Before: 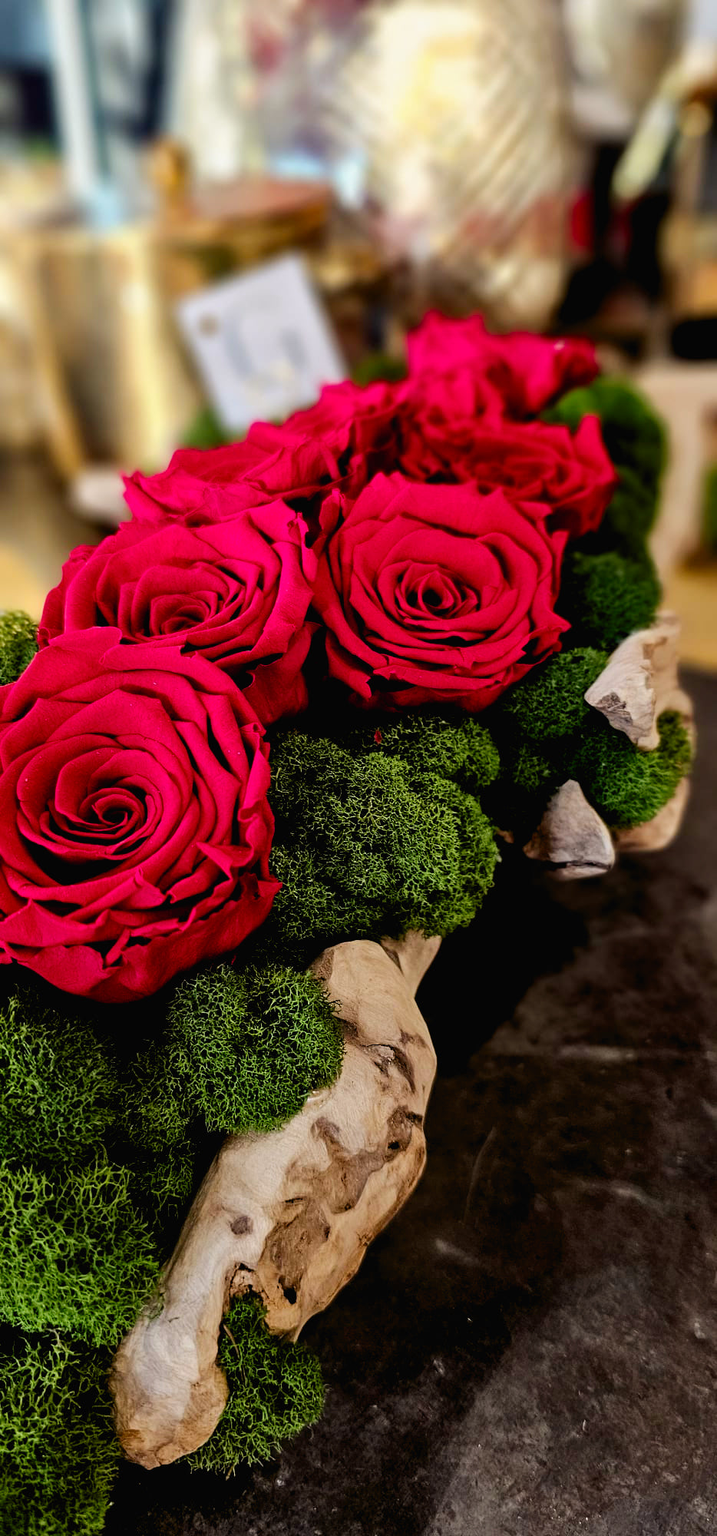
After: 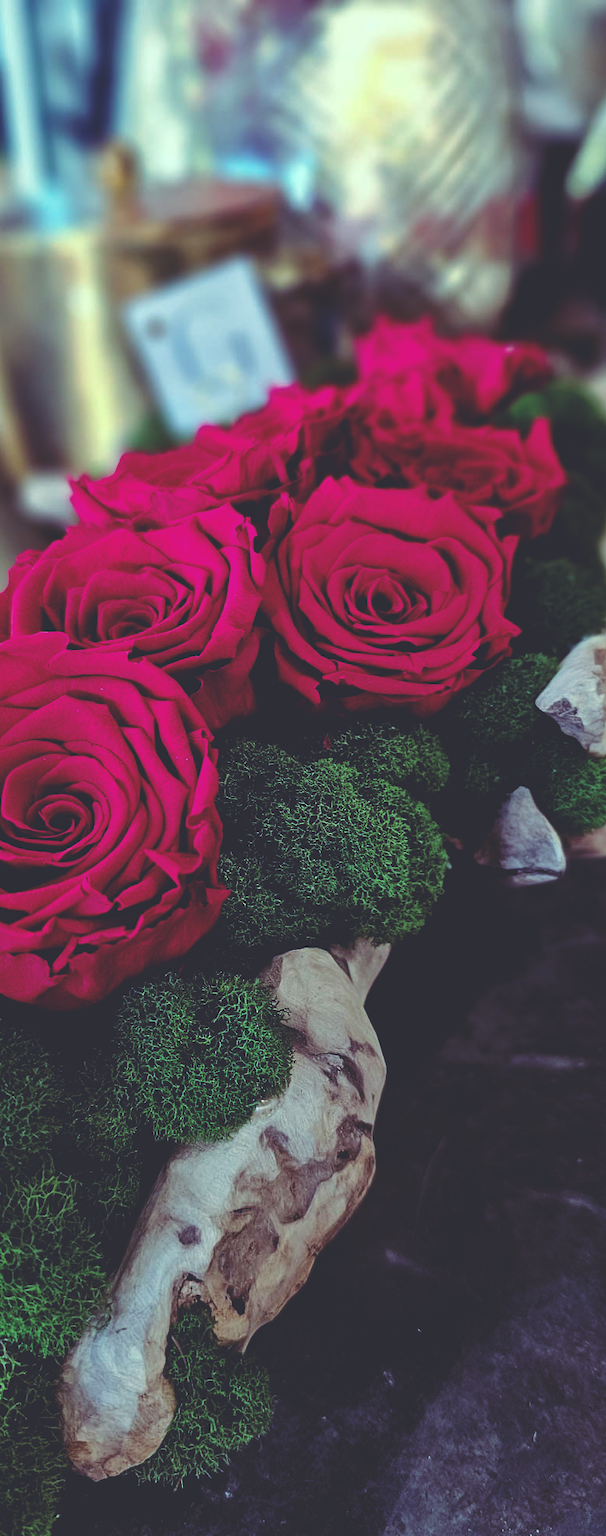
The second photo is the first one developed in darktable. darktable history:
crop: left 7.598%, right 7.873%
rgb curve: curves: ch0 [(0, 0.186) (0.314, 0.284) (0.576, 0.466) (0.805, 0.691) (0.936, 0.886)]; ch1 [(0, 0.186) (0.314, 0.284) (0.581, 0.534) (0.771, 0.746) (0.936, 0.958)]; ch2 [(0, 0.216) (0.275, 0.39) (1, 1)], mode RGB, independent channels, compensate middle gray true, preserve colors none
